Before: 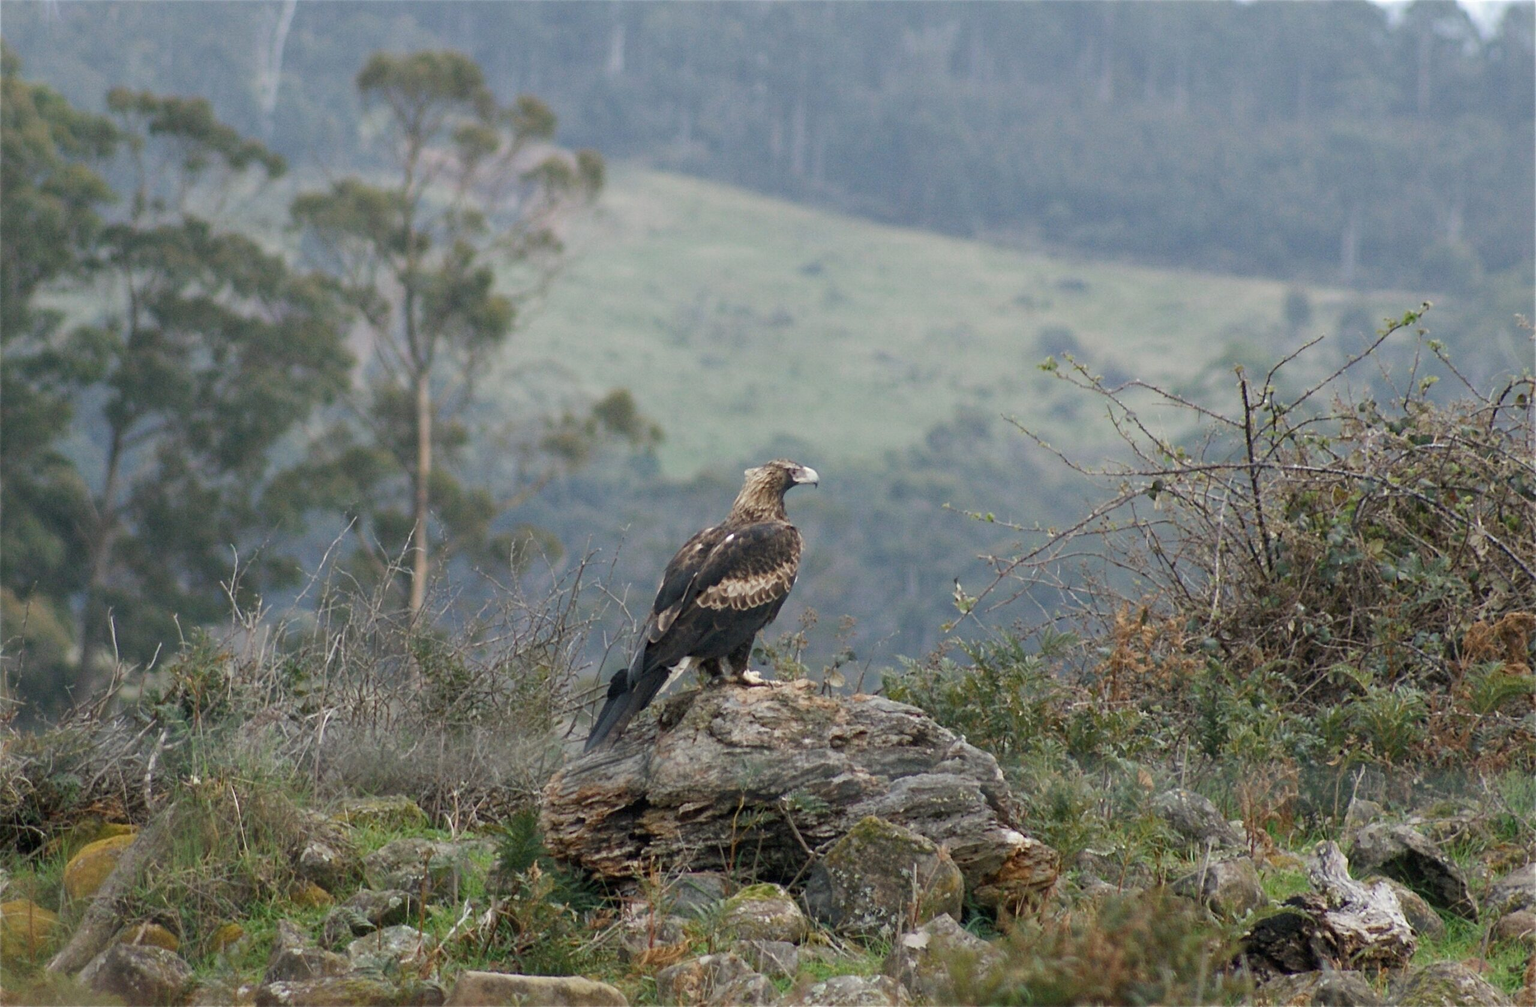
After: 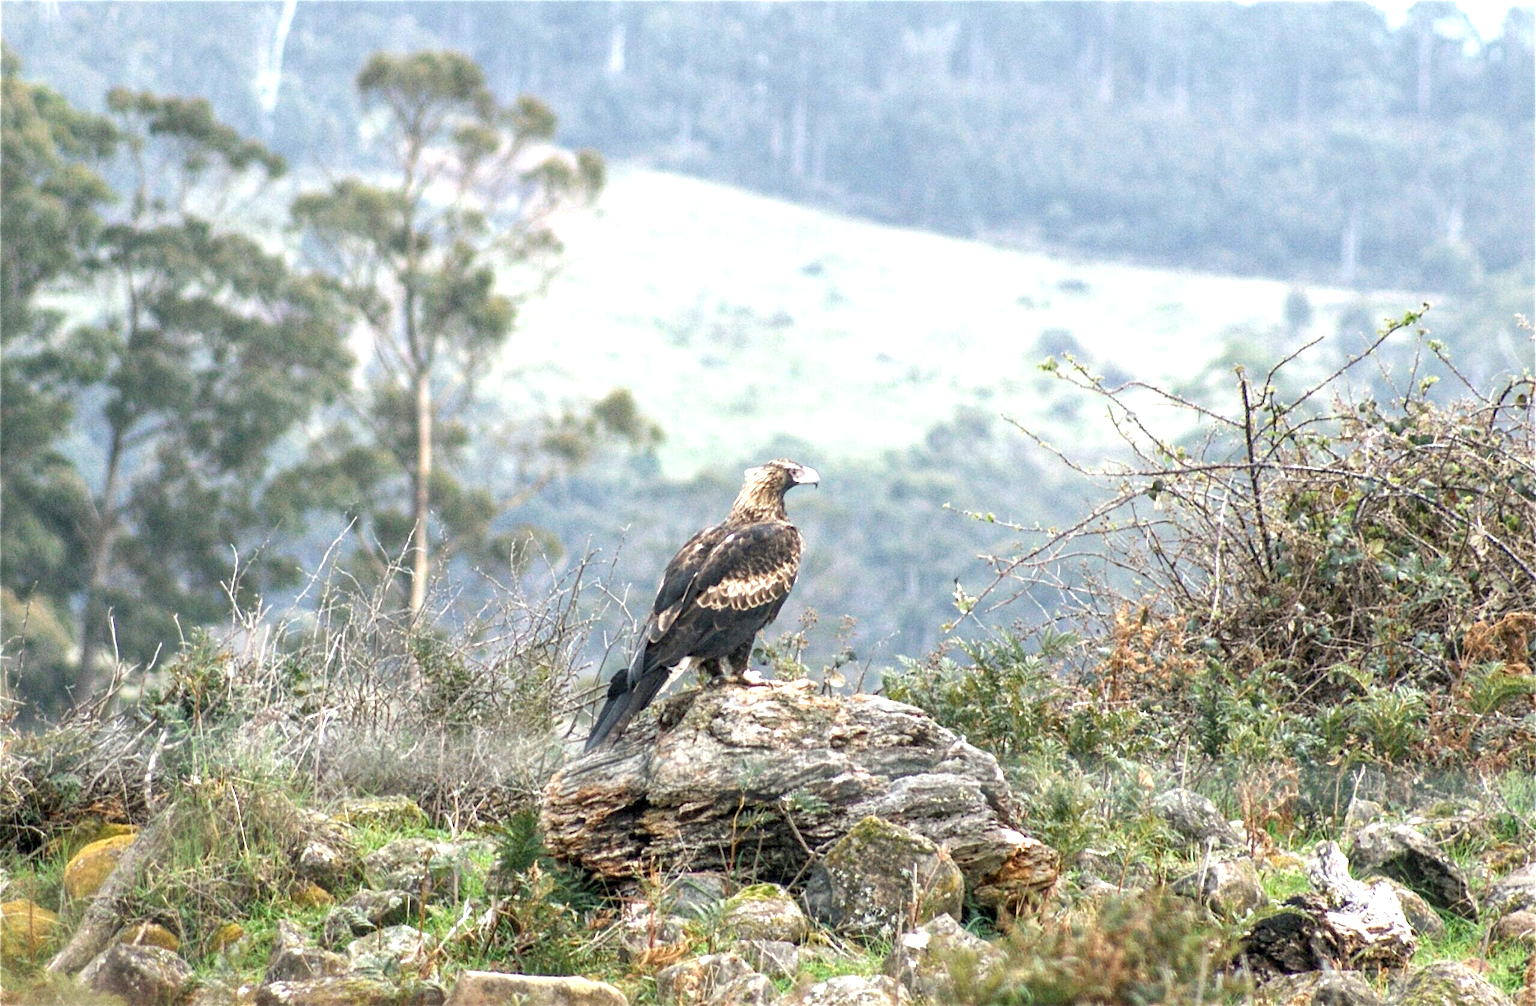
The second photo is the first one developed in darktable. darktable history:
local contrast: highlights 61%, detail 143%, midtone range 0.432
exposure: black level correction 0, exposure 1.372 EV, compensate exposure bias true, compensate highlight preservation false
